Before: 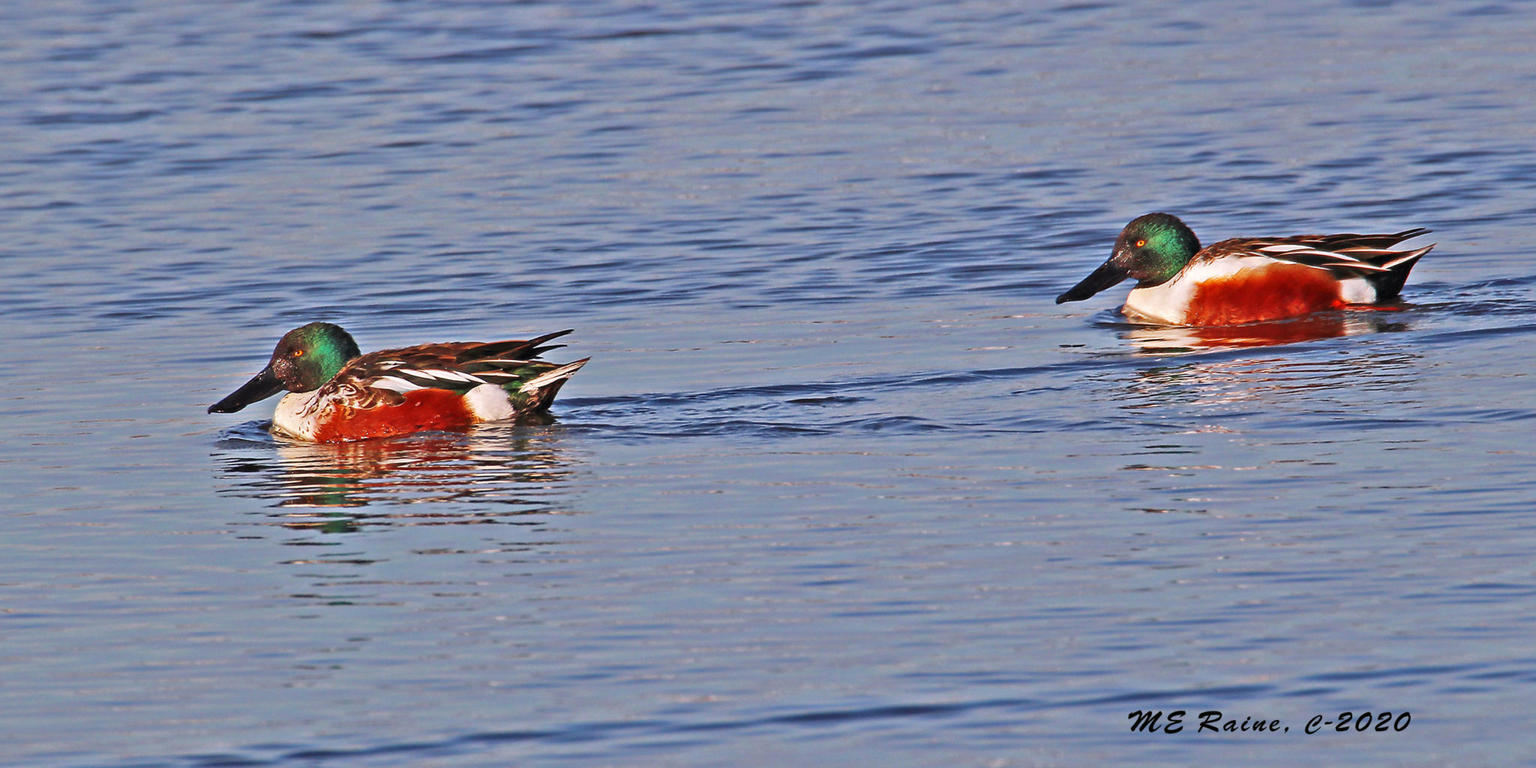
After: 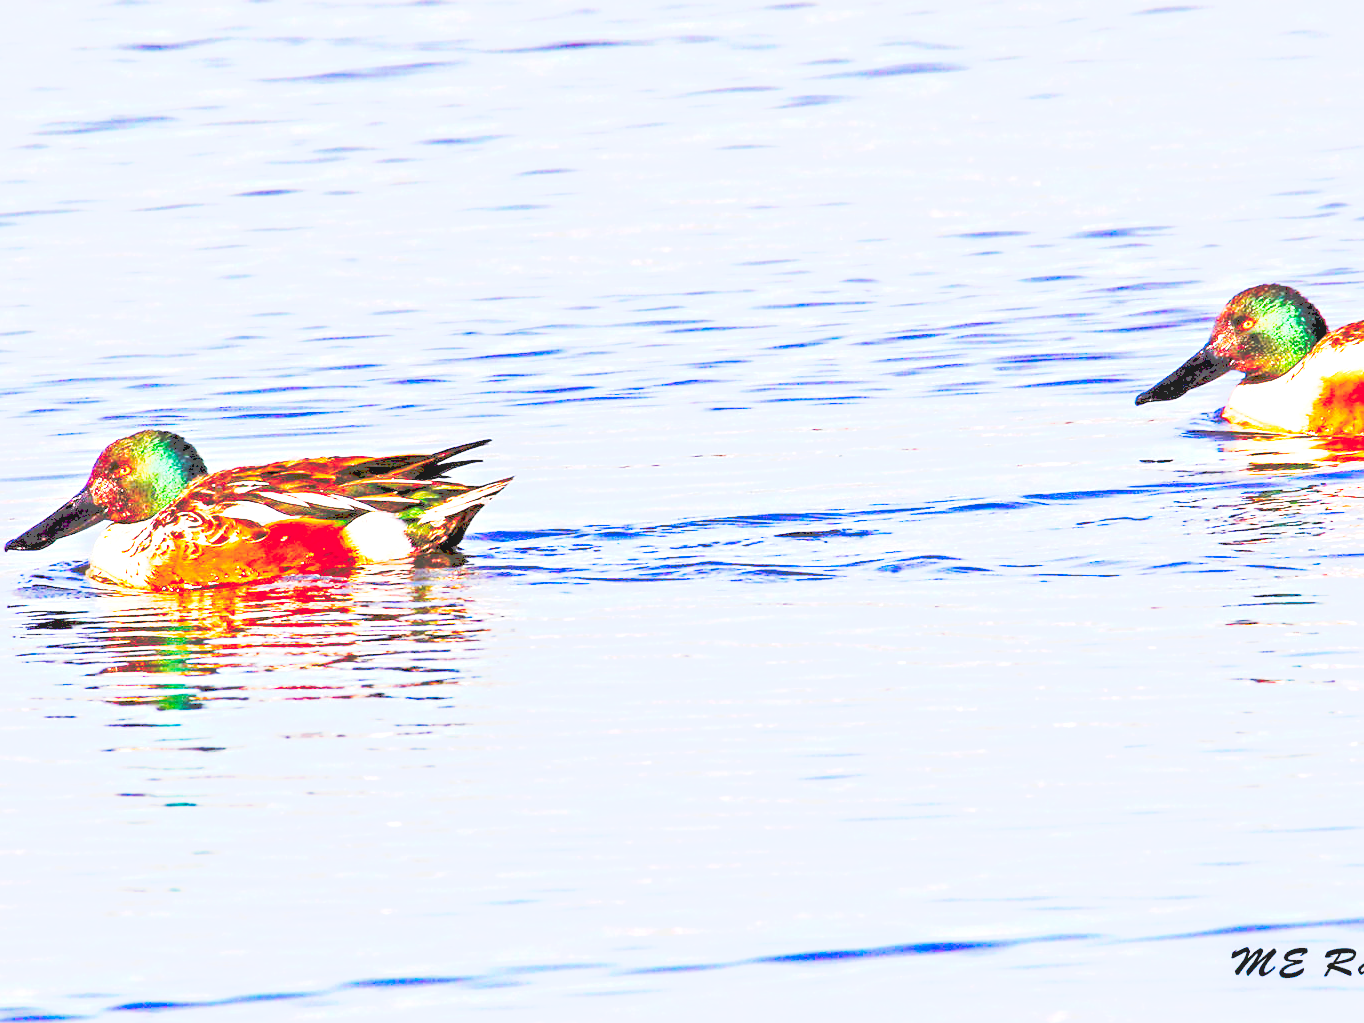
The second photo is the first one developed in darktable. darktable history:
crop and rotate: left 13.35%, right 20.047%
tone curve: curves: ch0 [(0, 0) (0.003, 0.279) (0.011, 0.287) (0.025, 0.295) (0.044, 0.304) (0.069, 0.316) (0.1, 0.319) (0.136, 0.316) (0.177, 0.32) (0.224, 0.359) (0.277, 0.421) (0.335, 0.511) (0.399, 0.639) (0.468, 0.734) (0.543, 0.827) (0.623, 0.89) (0.709, 0.944) (0.801, 0.965) (0.898, 0.968) (1, 1)], preserve colors none
sharpen: amount 0.209
local contrast: detail 110%
exposure: black level correction 0.009, exposure 1.427 EV, compensate exposure bias true, compensate highlight preservation false
color balance rgb: linear chroma grading › global chroma 41.594%, perceptual saturation grading › global saturation 27.261%, perceptual saturation grading › highlights -28.611%, perceptual saturation grading › mid-tones 15.711%, perceptual saturation grading › shadows 32.98%
